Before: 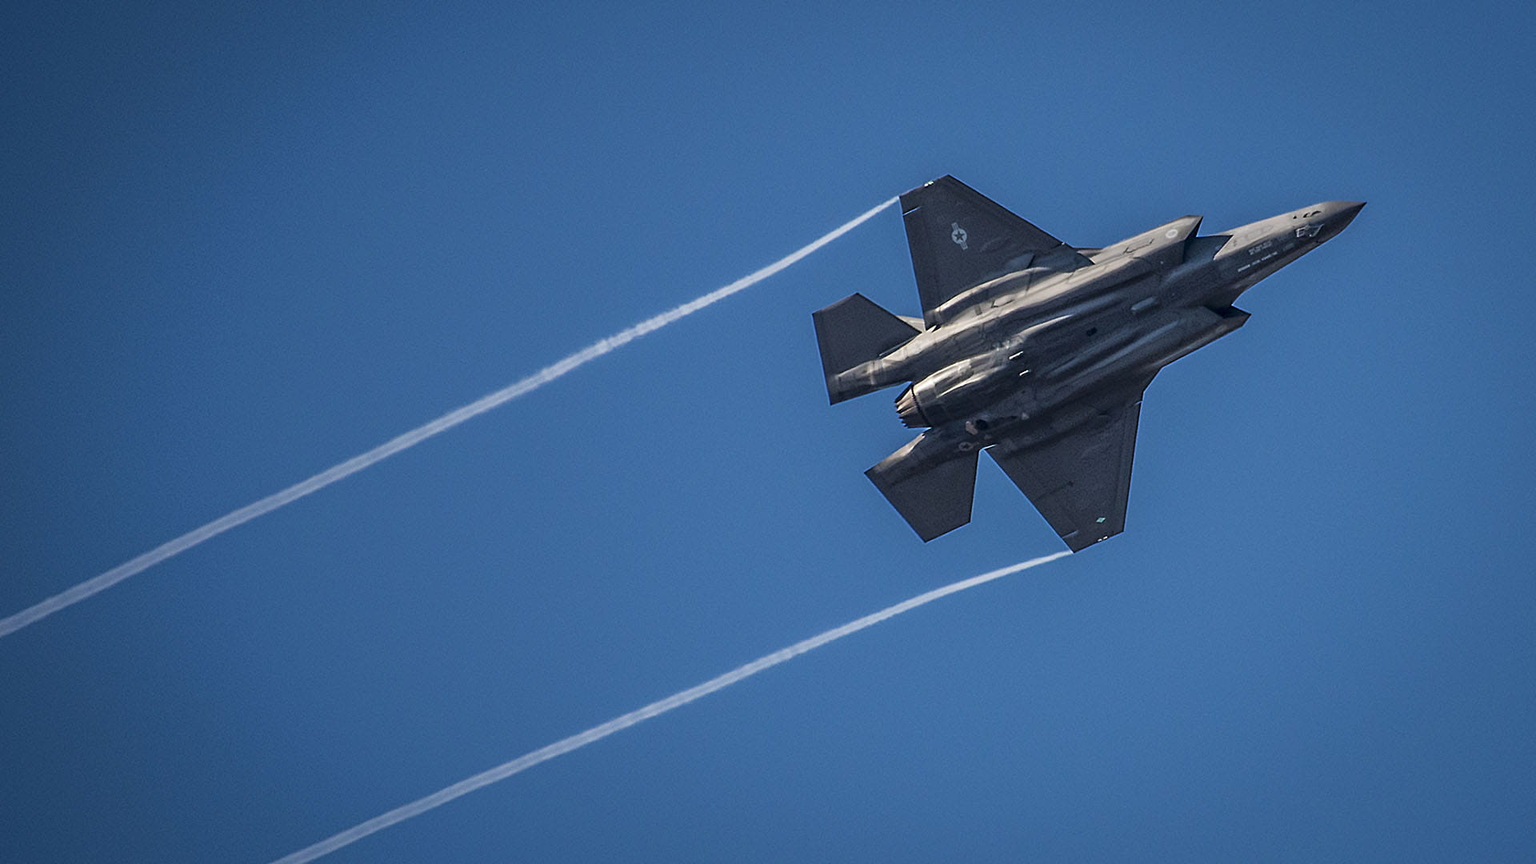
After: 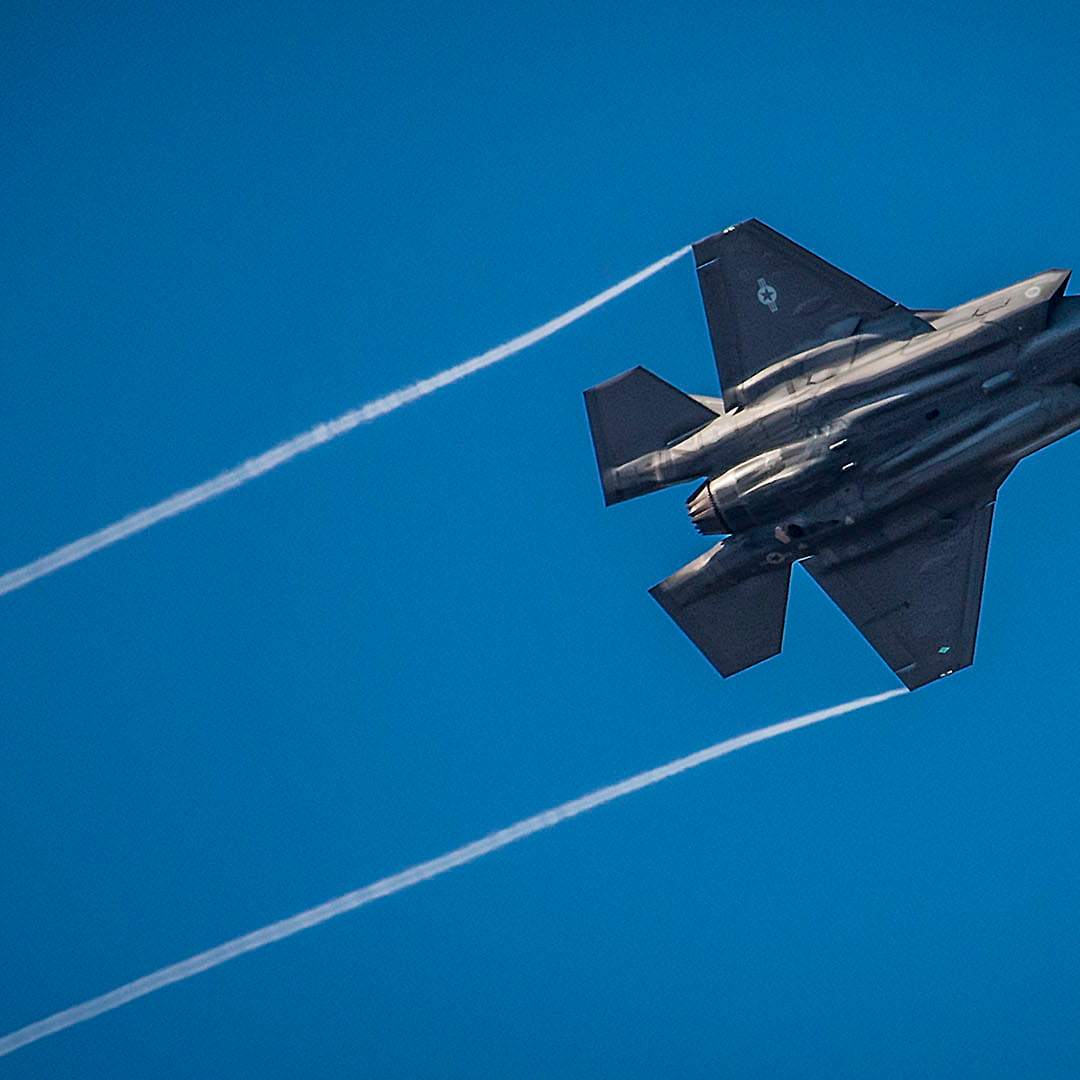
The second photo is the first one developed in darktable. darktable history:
color balance rgb: perceptual saturation grading › global saturation 10%
crop and rotate: left 22.516%, right 21.234%
